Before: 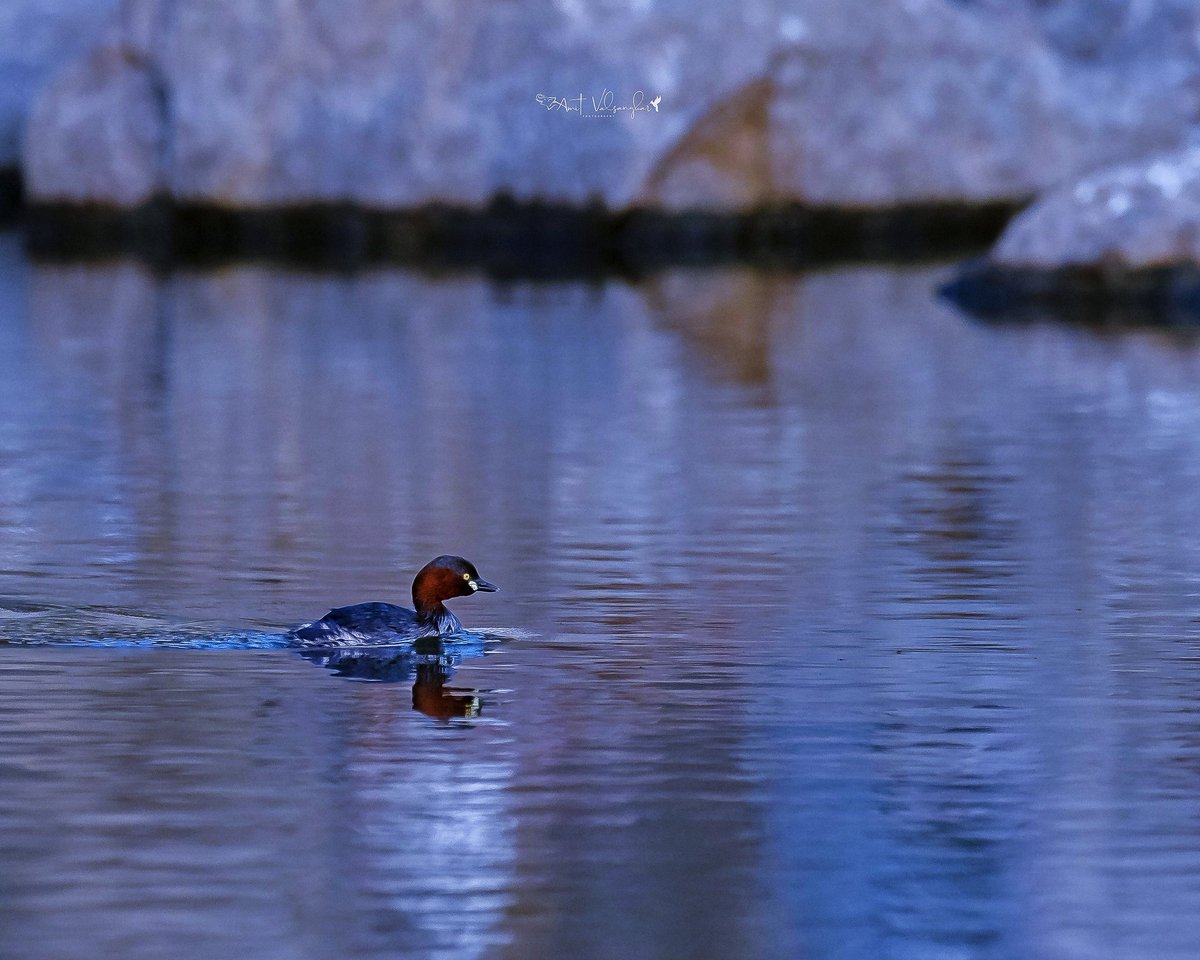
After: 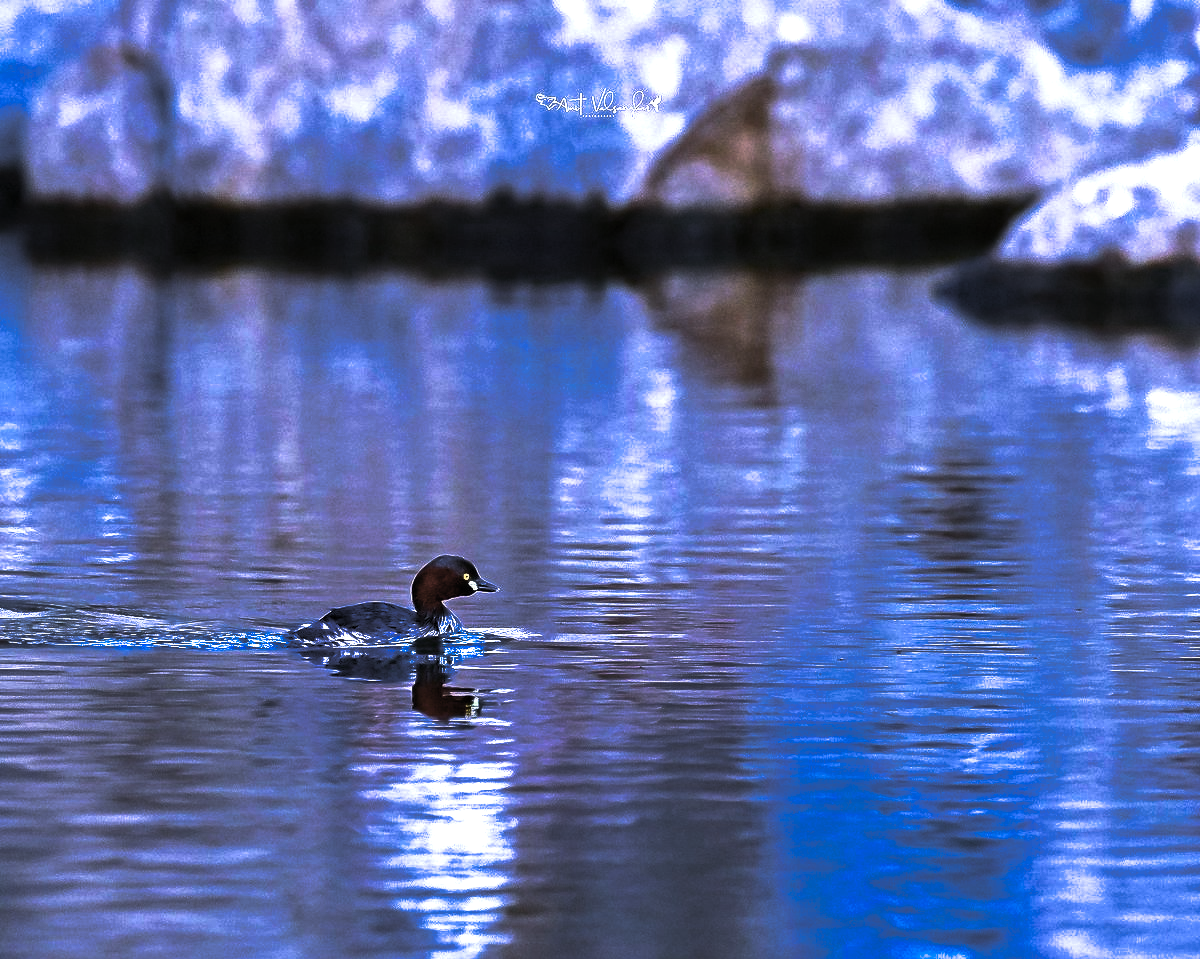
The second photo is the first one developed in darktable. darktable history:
color balance rgb: linear chroma grading › global chroma 9%, perceptual saturation grading › global saturation 36%, perceptual saturation grading › shadows 35%, perceptual brilliance grading › global brilliance 15%, perceptual brilliance grading › shadows -35%, global vibrance 15%
shadows and highlights: shadows 43.71, white point adjustment -1.46, soften with gaussian
crop: bottom 0.071%
contrast brightness saturation: contrast 0.62, brightness 0.34, saturation 0.14
split-toning: shadows › hue 43.2°, shadows › saturation 0, highlights › hue 50.4°, highlights › saturation 1
